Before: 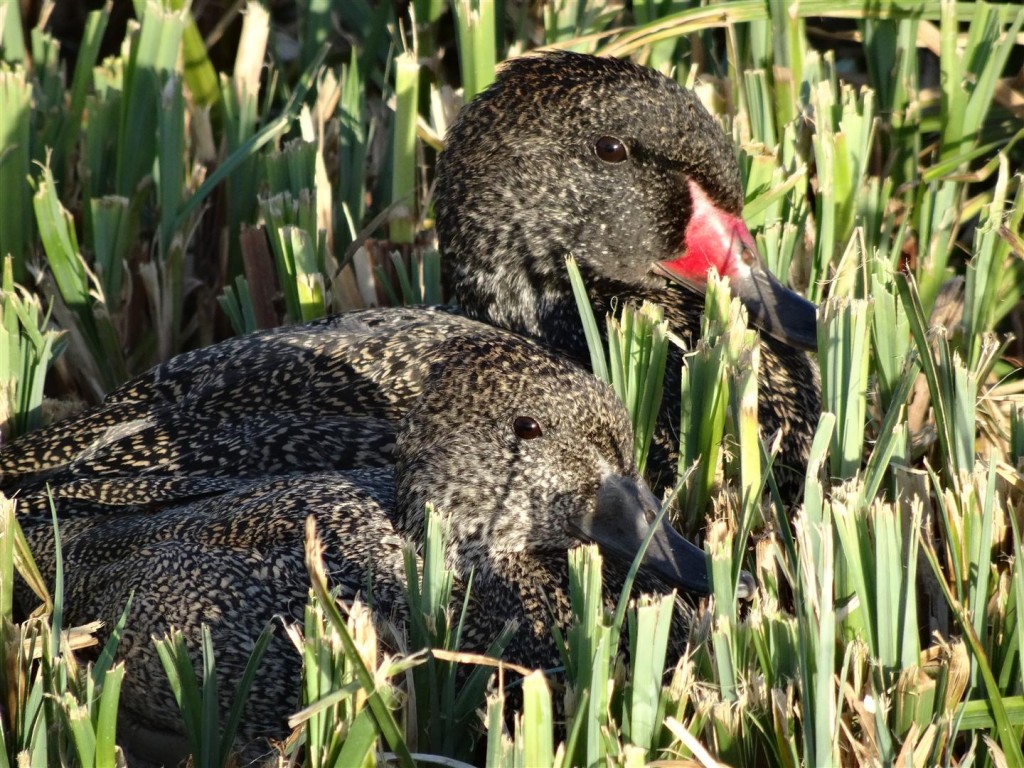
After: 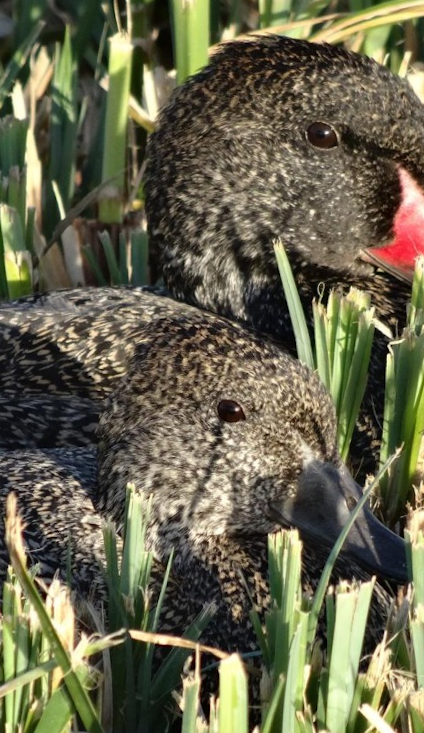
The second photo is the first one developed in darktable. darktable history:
crop: left 28.583%, right 29.231%
rotate and perspective: rotation 1.57°, crop left 0.018, crop right 0.982, crop top 0.039, crop bottom 0.961
